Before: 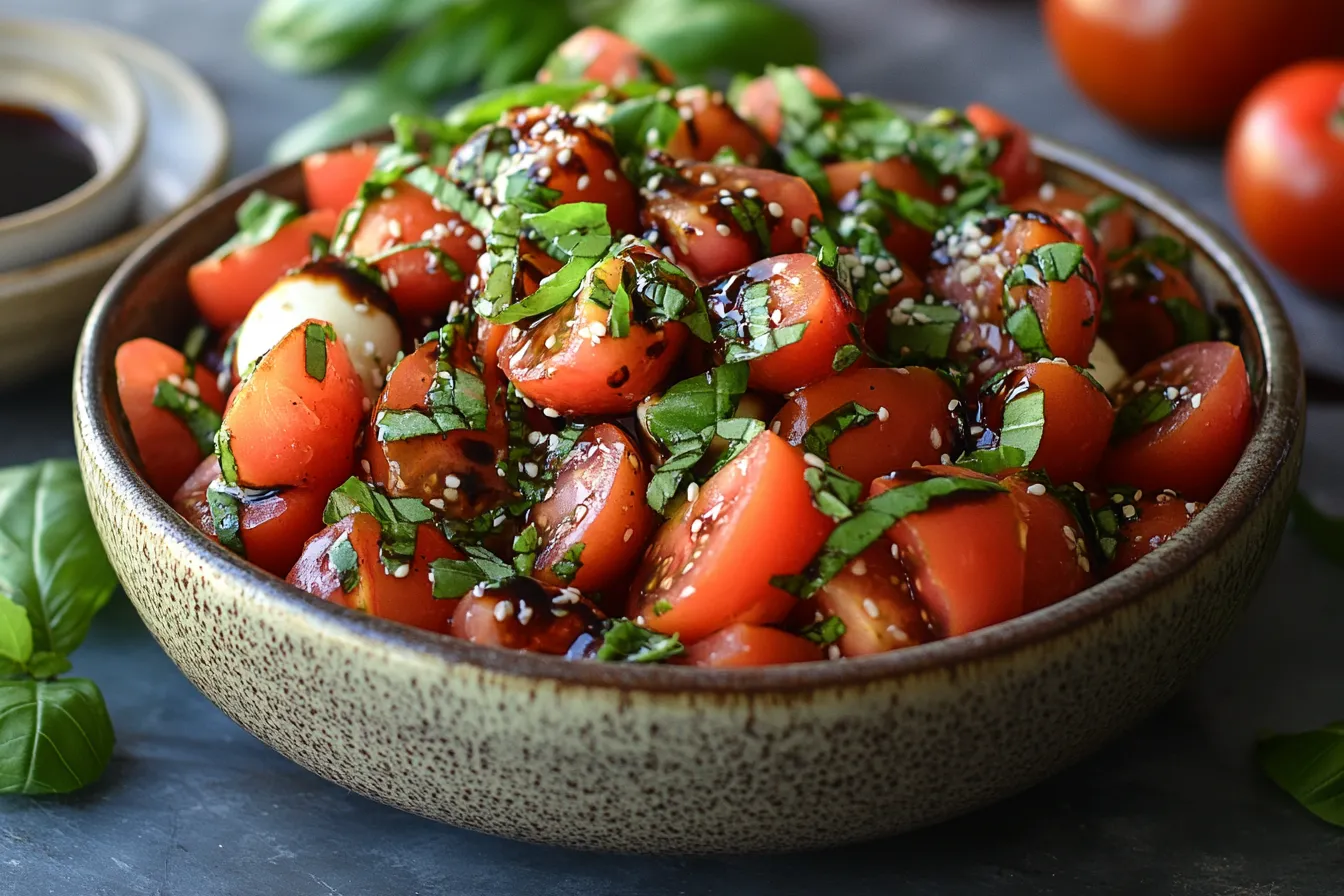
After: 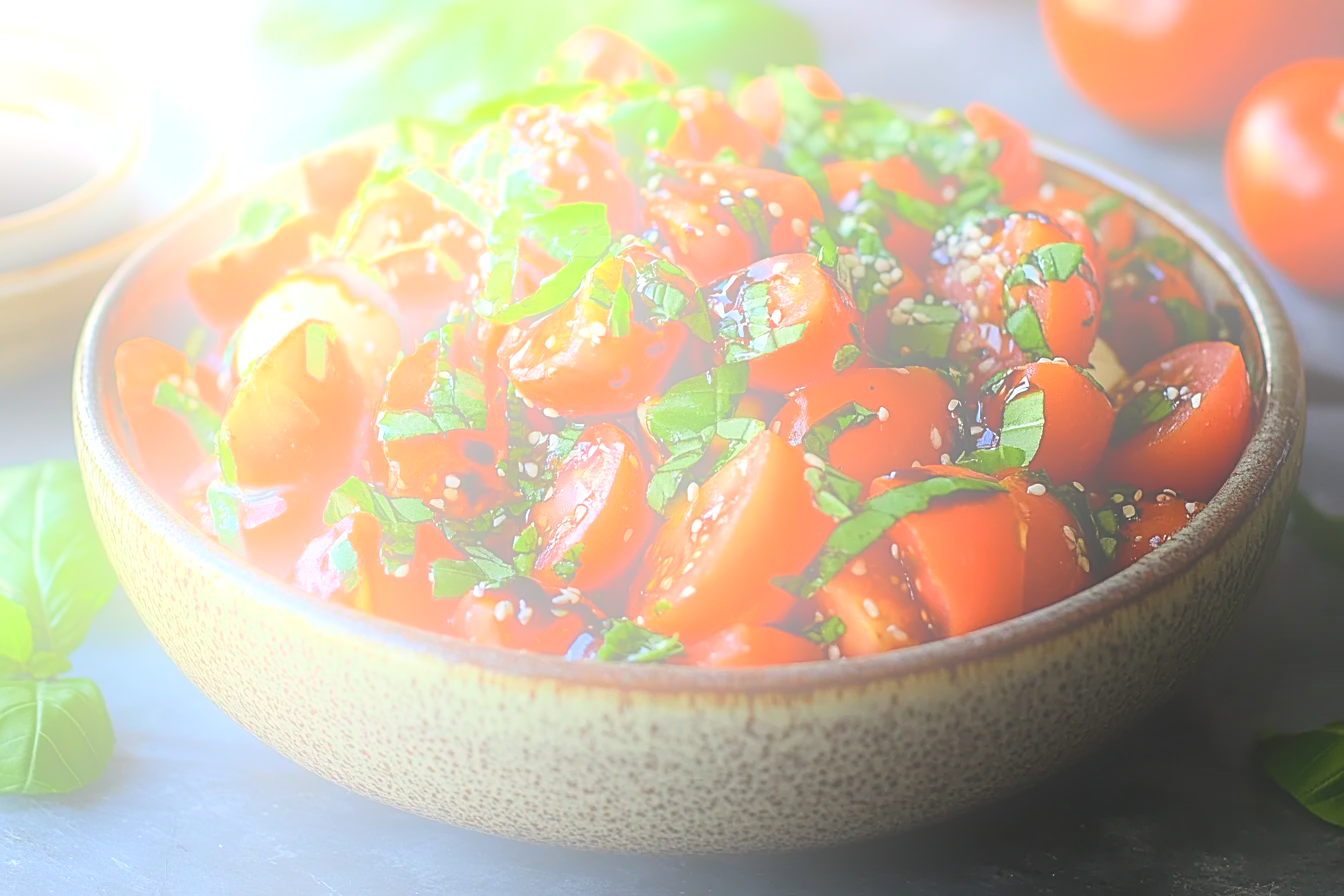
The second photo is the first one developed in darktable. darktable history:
bloom: size 25%, threshold 5%, strength 90%
tone equalizer: on, module defaults
sharpen: on, module defaults
